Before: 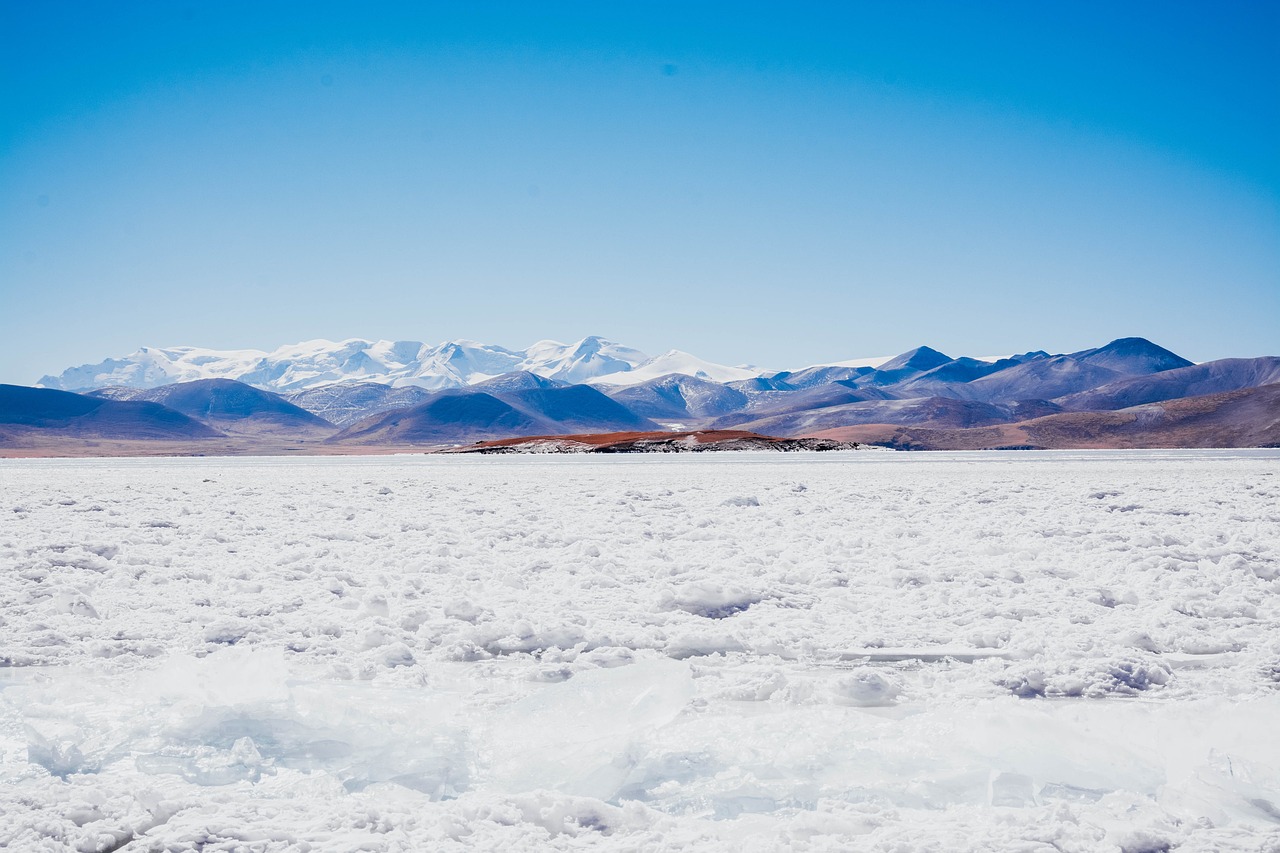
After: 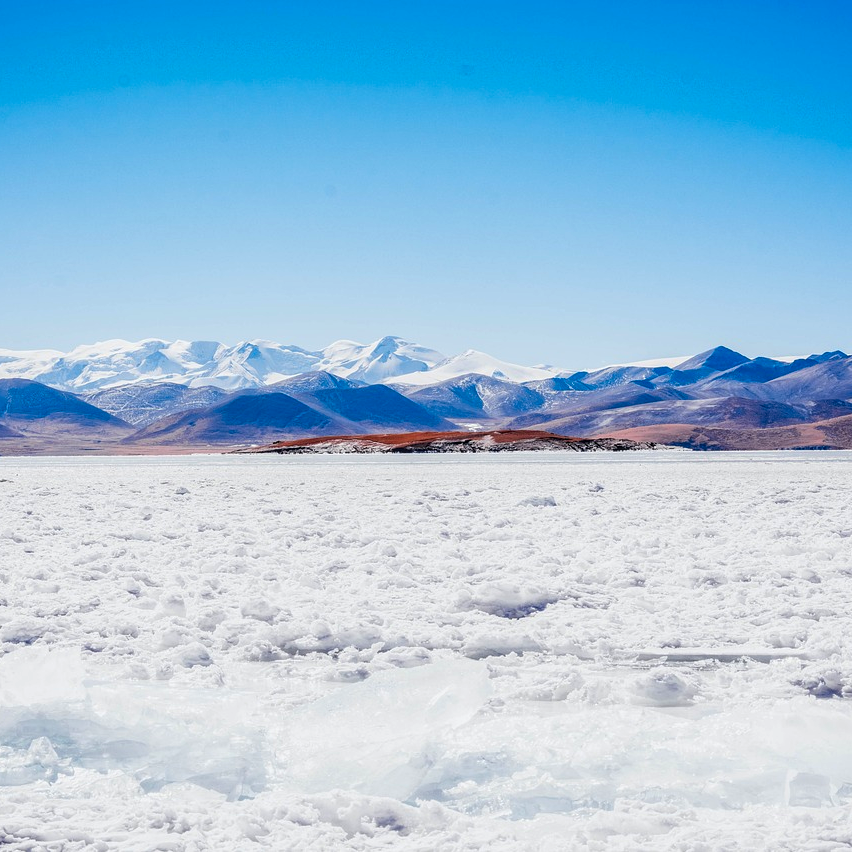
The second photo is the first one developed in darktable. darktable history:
crop and rotate: left 15.886%, right 17.477%
contrast brightness saturation: contrast 0.078, saturation 0.2
local contrast: on, module defaults
